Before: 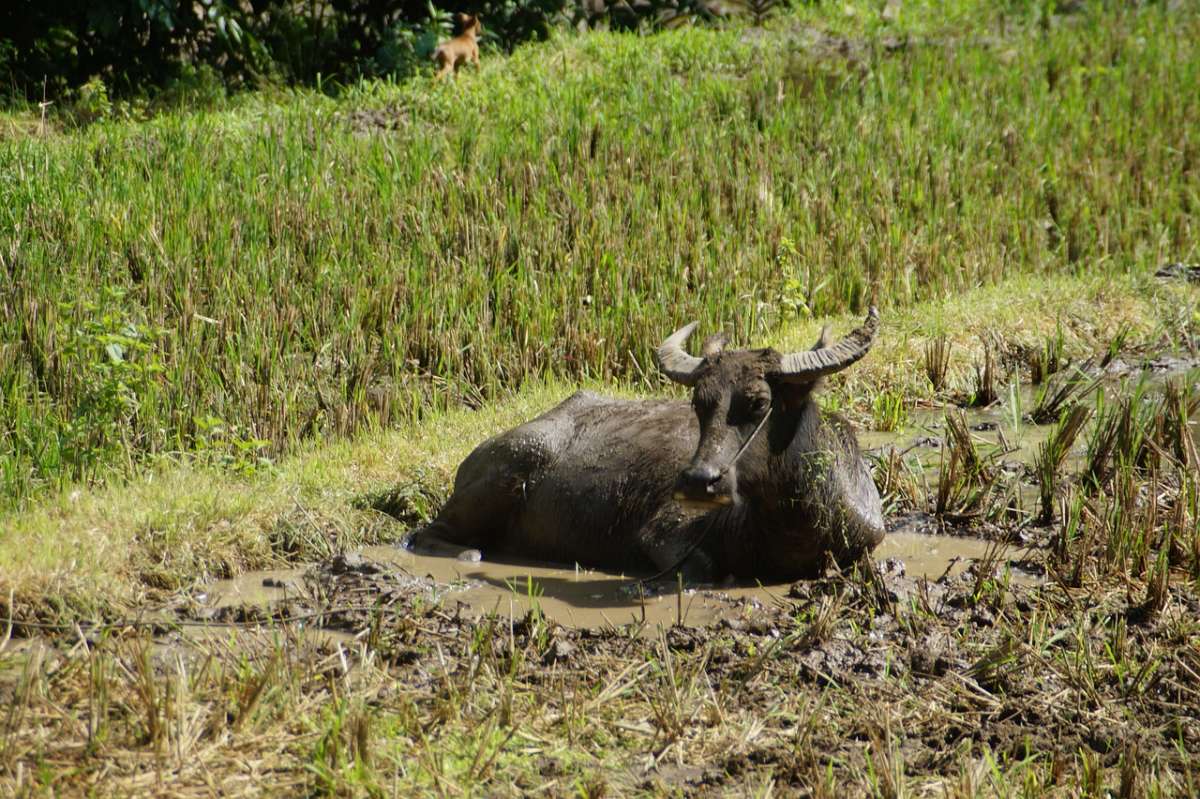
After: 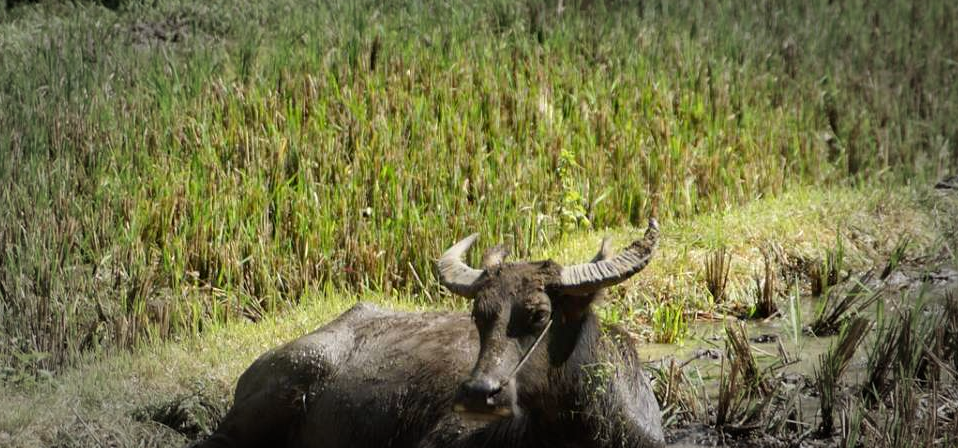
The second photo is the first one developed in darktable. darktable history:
crop: left 18.35%, top 11.083%, right 1.787%, bottom 32.733%
exposure: black level correction 0.001, exposure 0.192 EV, compensate exposure bias true, compensate highlight preservation false
vignetting: fall-off start 66.2%, fall-off radius 39.75%, automatic ratio true, width/height ratio 0.676
levels: mode automatic
